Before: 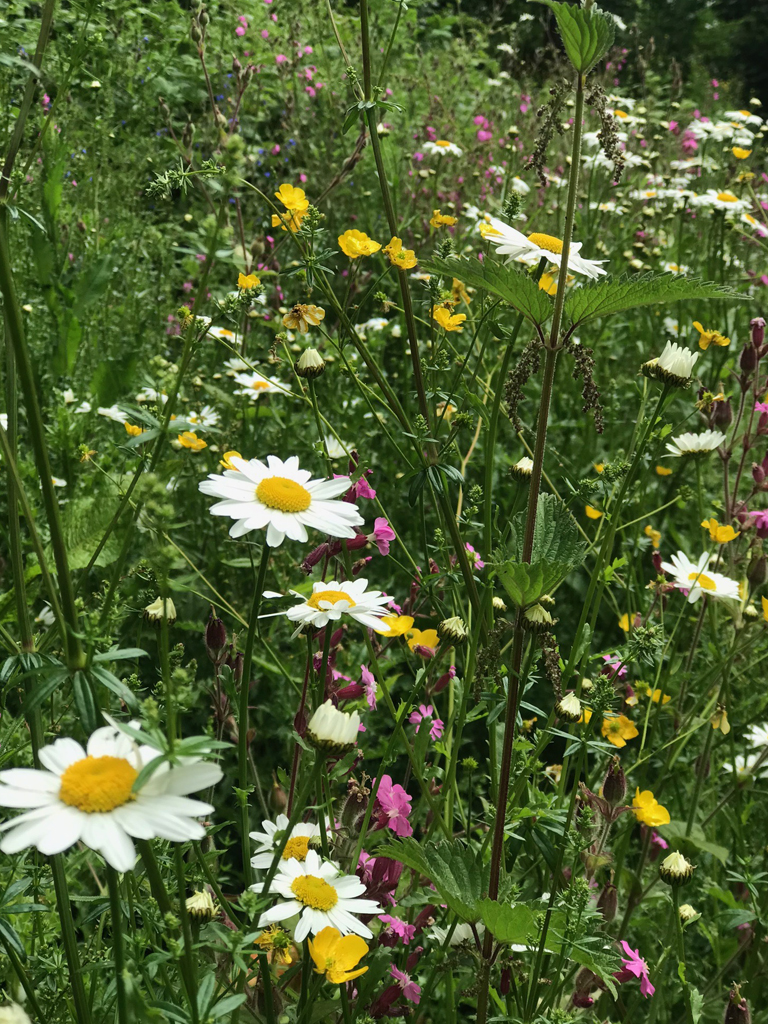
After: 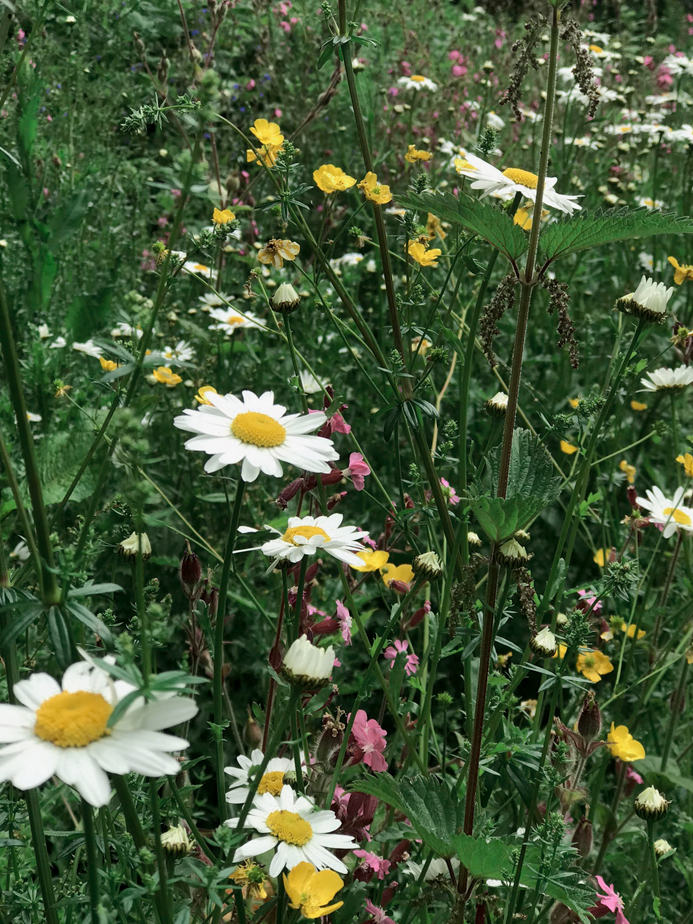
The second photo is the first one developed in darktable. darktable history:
crop: left 3.305%, top 6.436%, right 6.389%, bottom 3.258%
color zones: curves: ch0 [(0, 0.5) (0.125, 0.4) (0.25, 0.5) (0.375, 0.4) (0.5, 0.4) (0.625, 0.35) (0.75, 0.35) (0.875, 0.5)]; ch1 [(0, 0.35) (0.125, 0.45) (0.25, 0.35) (0.375, 0.35) (0.5, 0.35) (0.625, 0.35) (0.75, 0.45) (0.875, 0.35)]; ch2 [(0, 0.6) (0.125, 0.5) (0.25, 0.5) (0.375, 0.6) (0.5, 0.6) (0.625, 0.5) (0.75, 0.5) (0.875, 0.5)]
